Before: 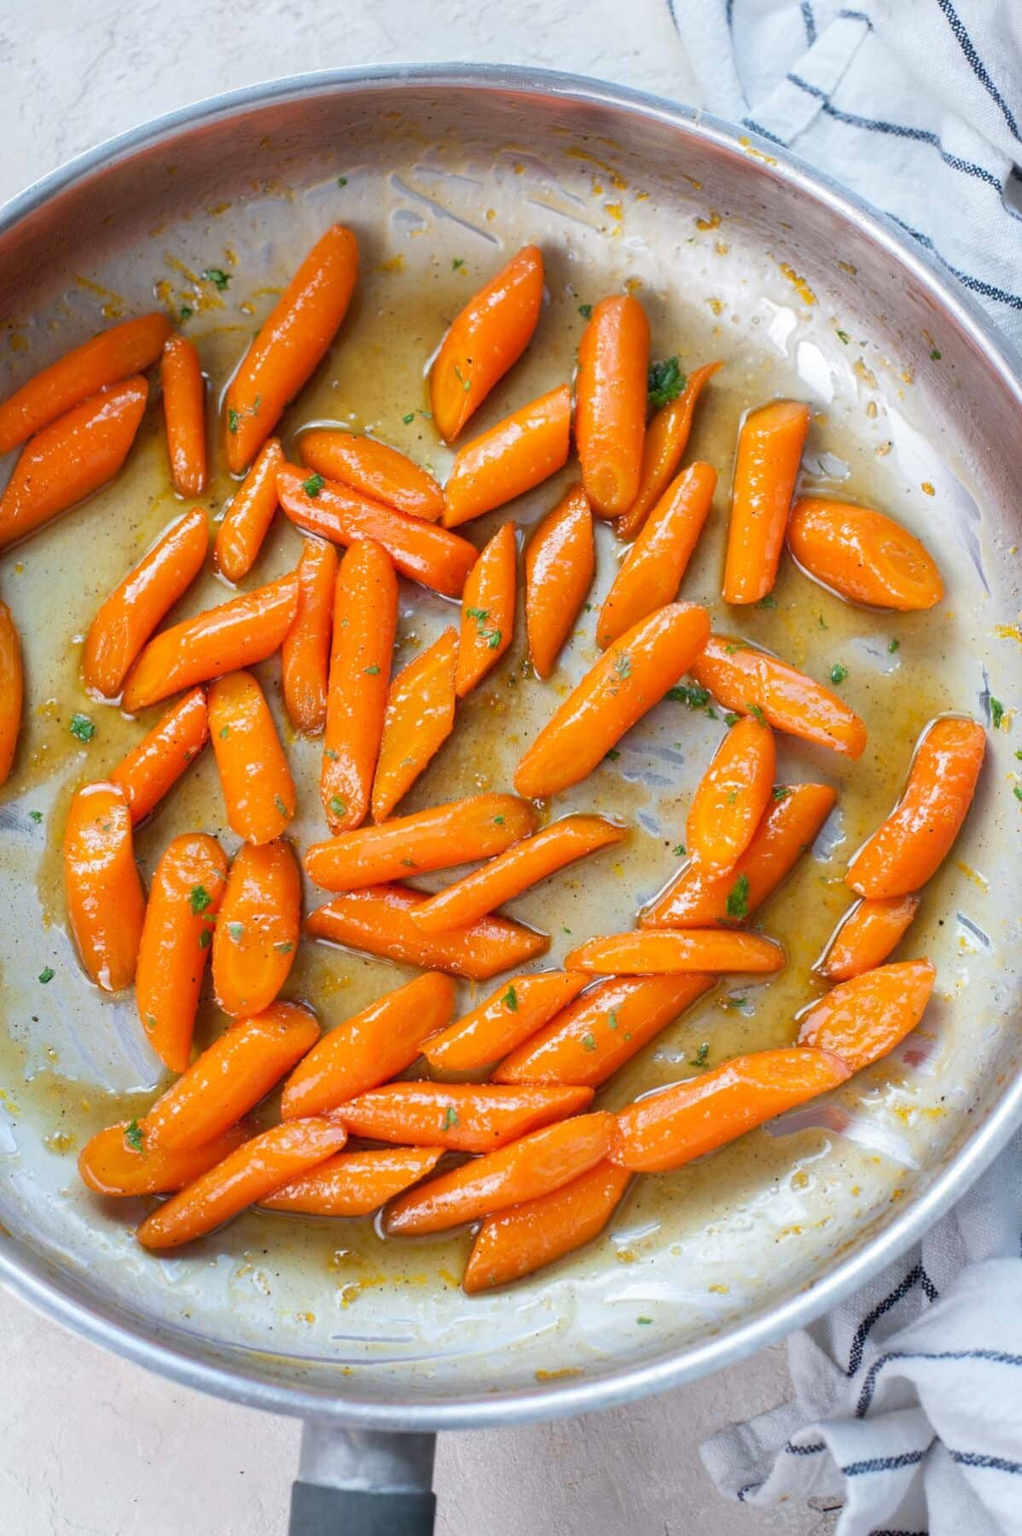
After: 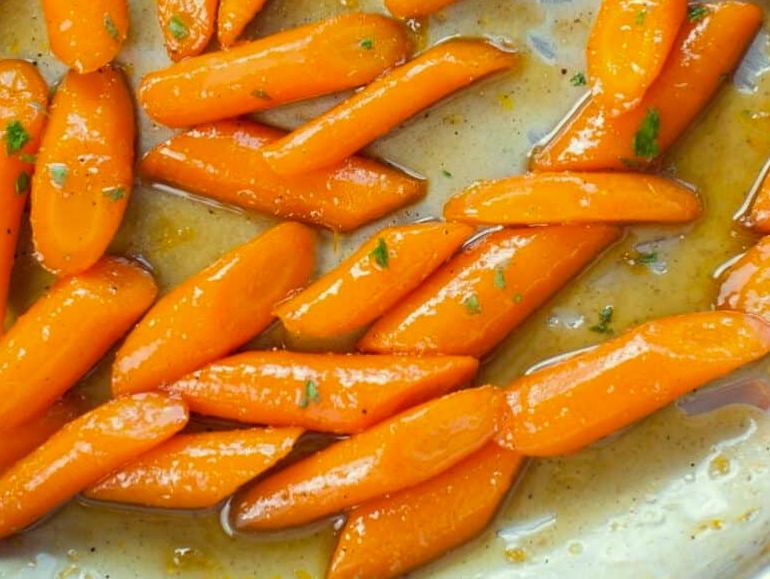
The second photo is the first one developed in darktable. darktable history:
crop: left 18.202%, top 50.987%, right 17.509%, bottom 16.825%
color correction: highlights a* -5.89, highlights b* 11.2
